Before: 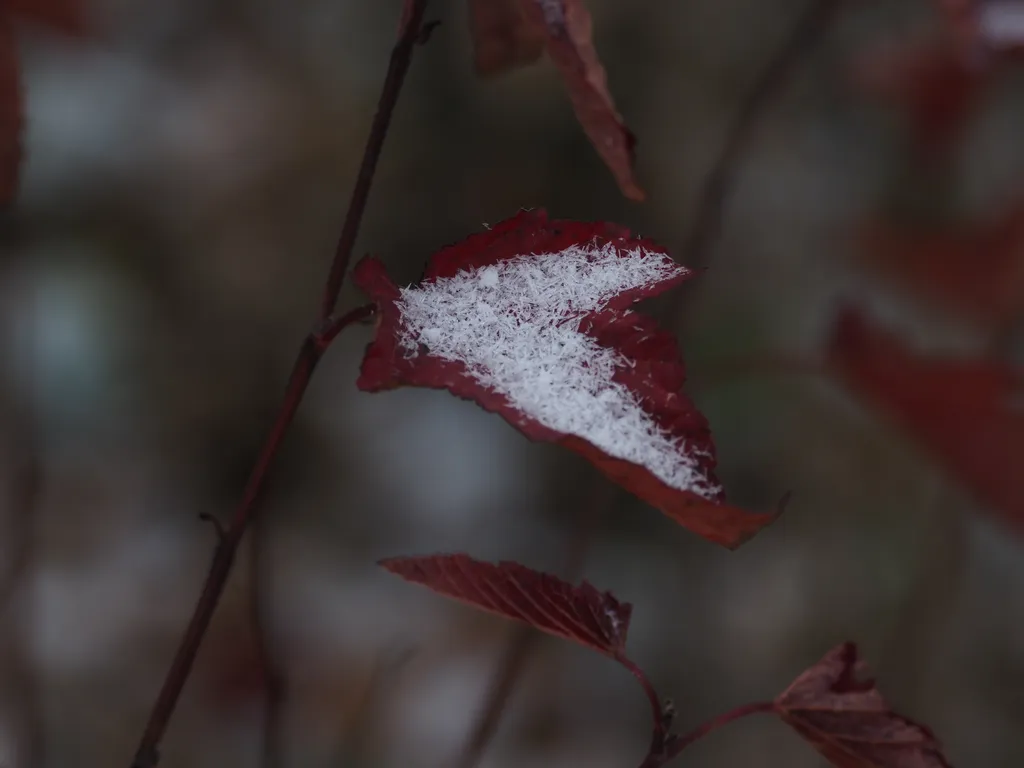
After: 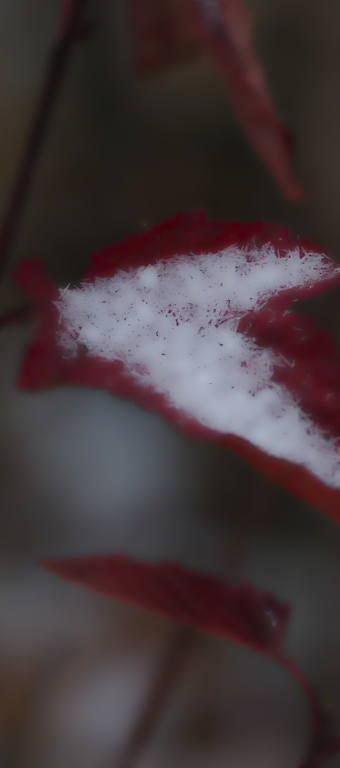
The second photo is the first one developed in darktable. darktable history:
crop: left 33.36%, right 33.36%
lowpass: radius 4, soften with bilateral filter, unbound 0
color contrast: green-magenta contrast 1.1, blue-yellow contrast 1.1, unbound 0
